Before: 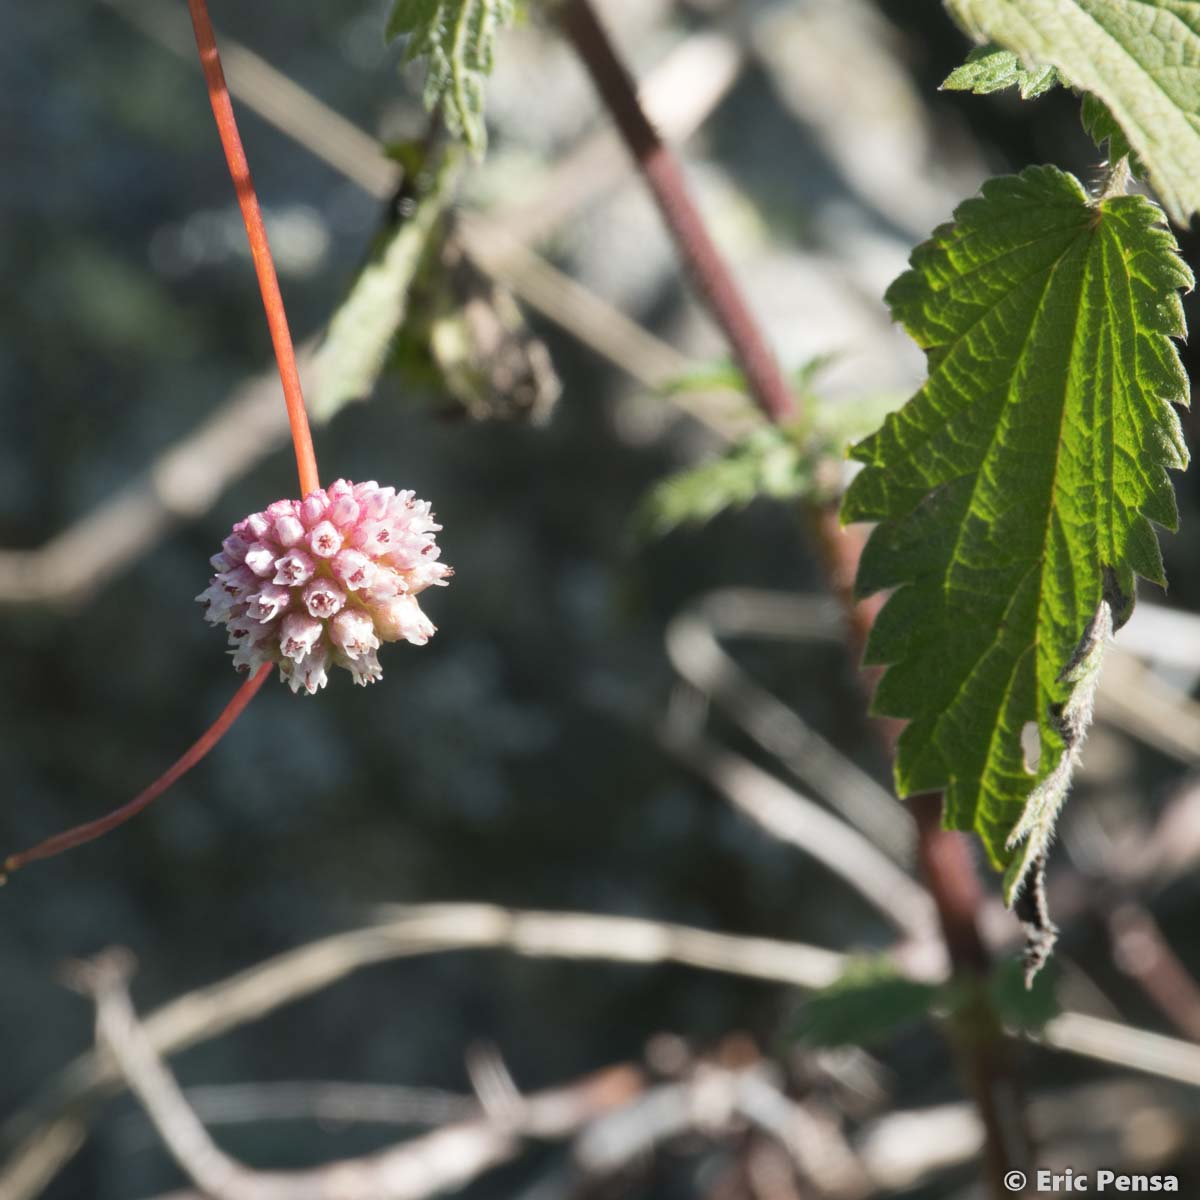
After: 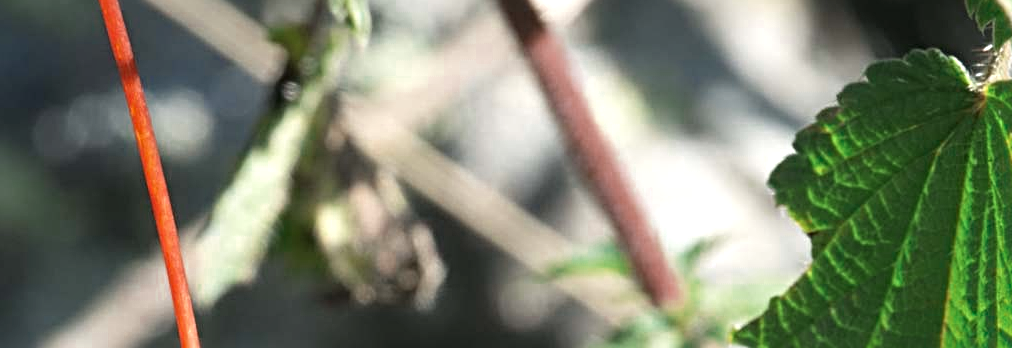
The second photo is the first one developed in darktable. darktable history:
crop and rotate: left 9.709%, top 9.715%, right 5.955%, bottom 61.215%
tone equalizer: -8 EV -0.411 EV, -7 EV -0.362 EV, -6 EV -0.339 EV, -5 EV -0.183 EV, -3 EV 0.238 EV, -2 EV 0.358 EV, -1 EV 0.397 EV, +0 EV 0.432 EV
sharpen: radius 3.977
color zones: curves: ch0 [(0, 0.5) (0.125, 0.4) (0.25, 0.5) (0.375, 0.4) (0.5, 0.4) (0.625, 0.35) (0.75, 0.35) (0.875, 0.5)]; ch1 [(0, 0.35) (0.125, 0.45) (0.25, 0.35) (0.375, 0.35) (0.5, 0.35) (0.625, 0.35) (0.75, 0.45) (0.875, 0.35)]; ch2 [(0, 0.6) (0.125, 0.5) (0.25, 0.5) (0.375, 0.6) (0.5, 0.6) (0.625, 0.5) (0.75, 0.5) (0.875, 0.5)]
color correction: highlights b* -0.061, saturation 1.33
